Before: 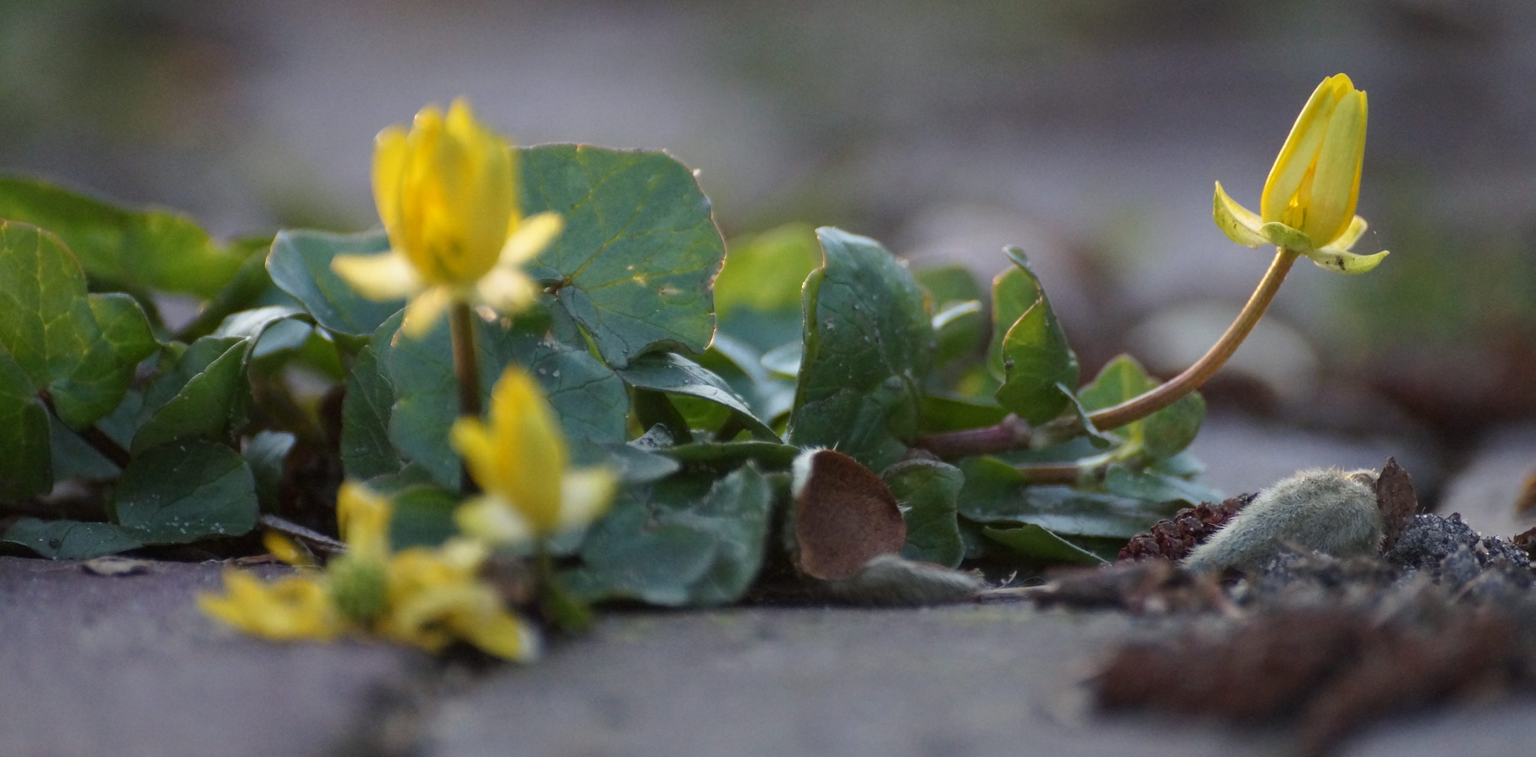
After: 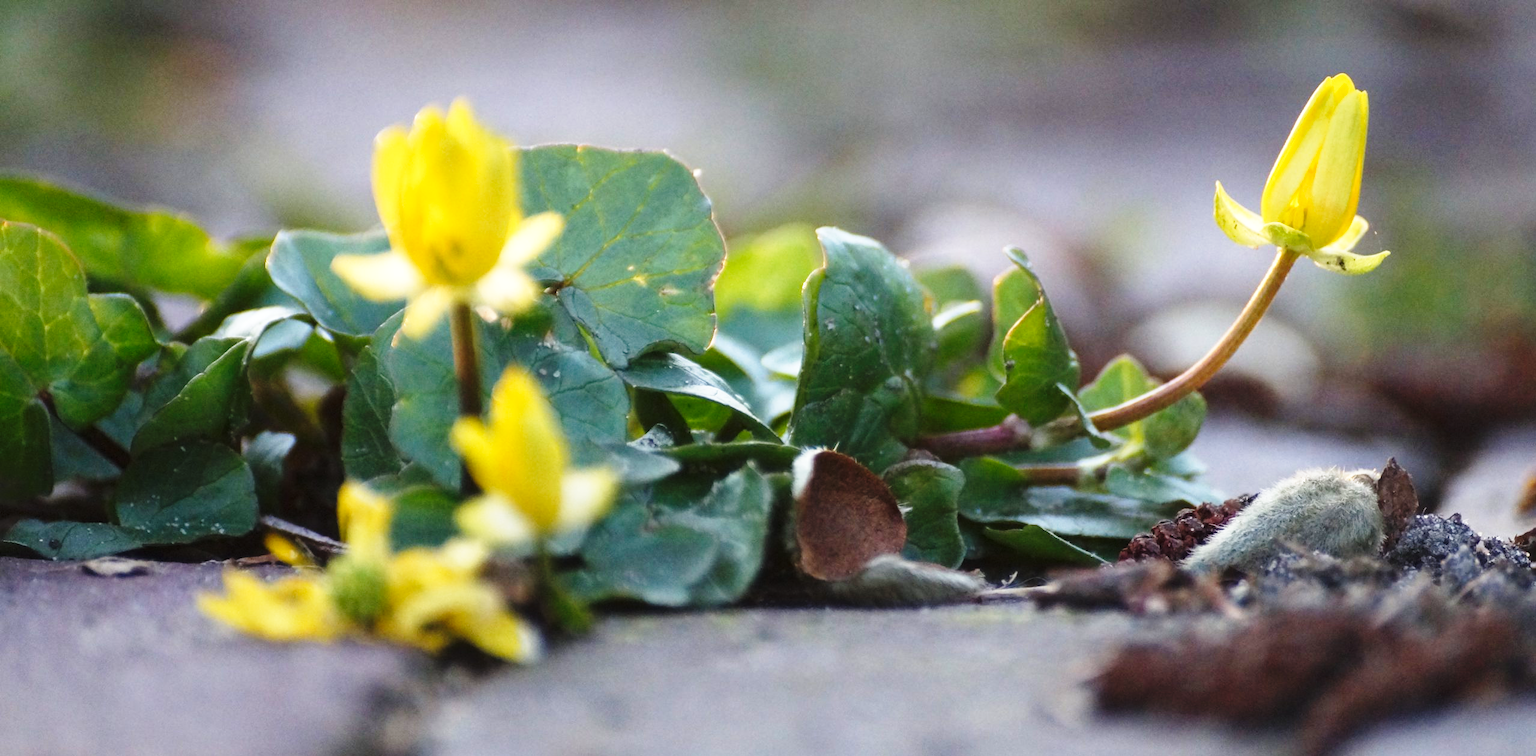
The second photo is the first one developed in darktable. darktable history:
shadows and highlights: shadows 62.66, white point adjustment 0.37, highlights -34.44, compress 83.82%
color correction: saturation 0.99
base curve: curves: ch0 [(0, 0) (0.026, 0.03) (0.109, 0.232) (0.351, 0.748) (0.669, 0.968) (1, 1)], preserve colors none
